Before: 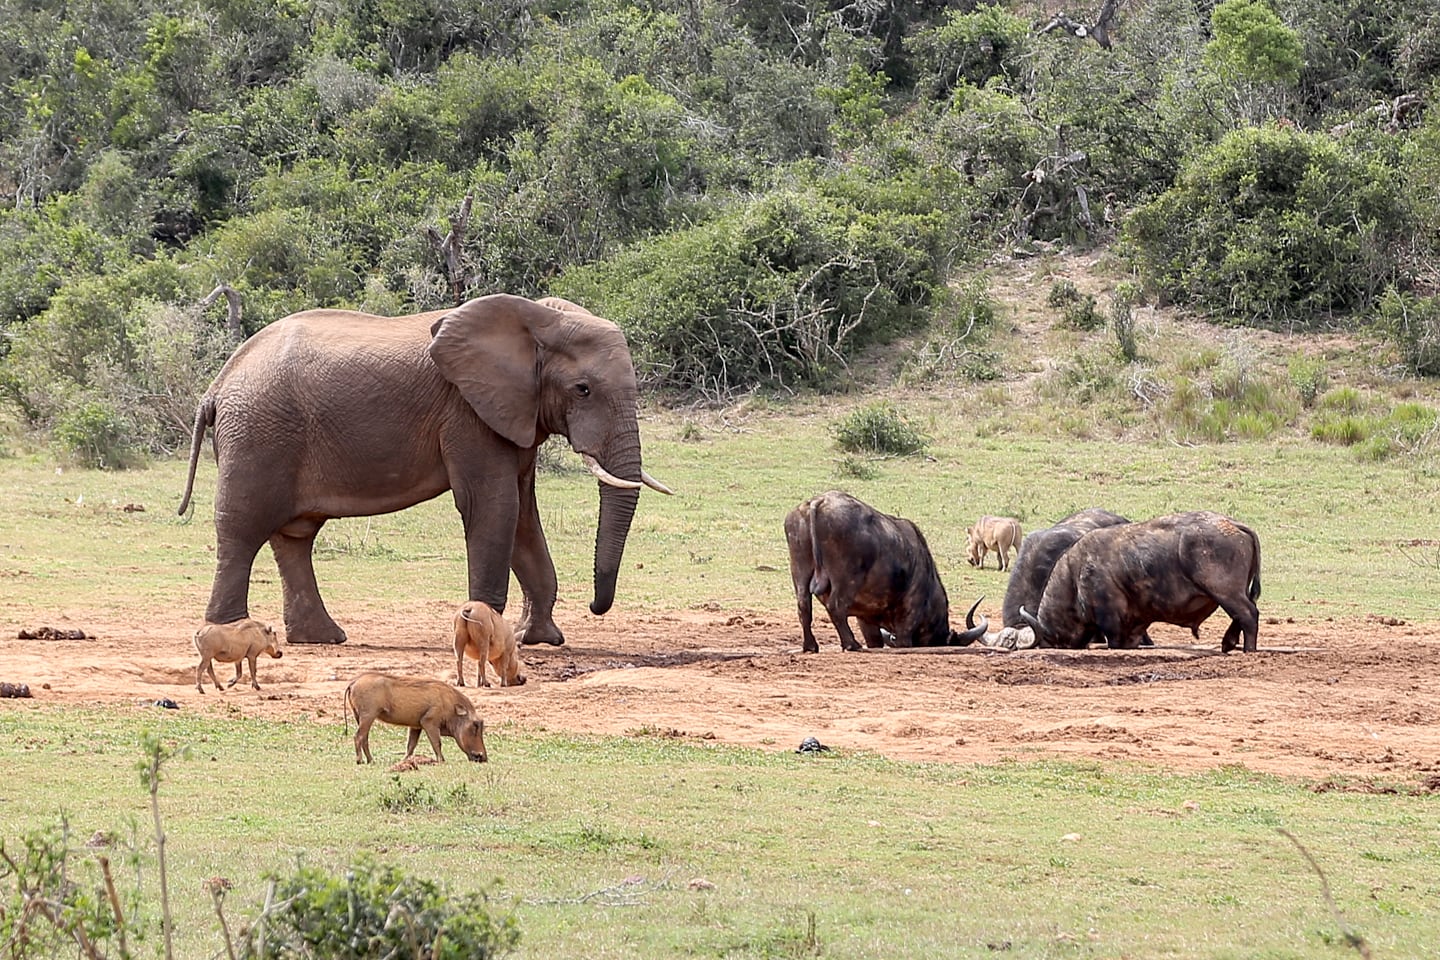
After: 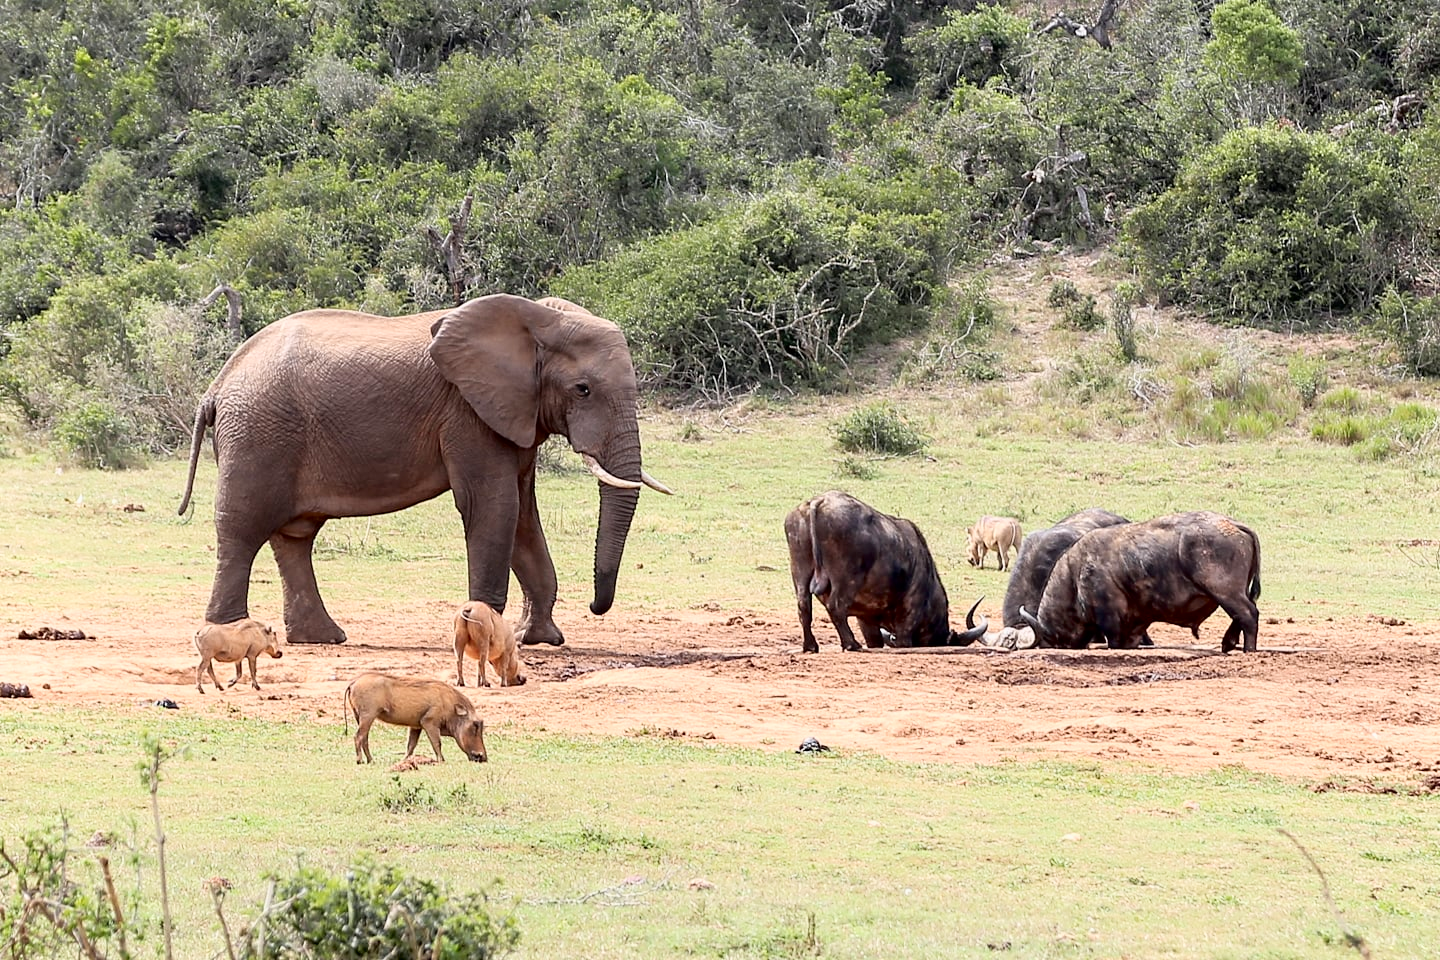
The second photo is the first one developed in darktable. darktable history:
shadows and highlights: shadows -62.69, white point adjustment -5.27, highlights 59.59
contrast brightness saturation: contrast 0.026, brightness 0.064, saturation 0.121
